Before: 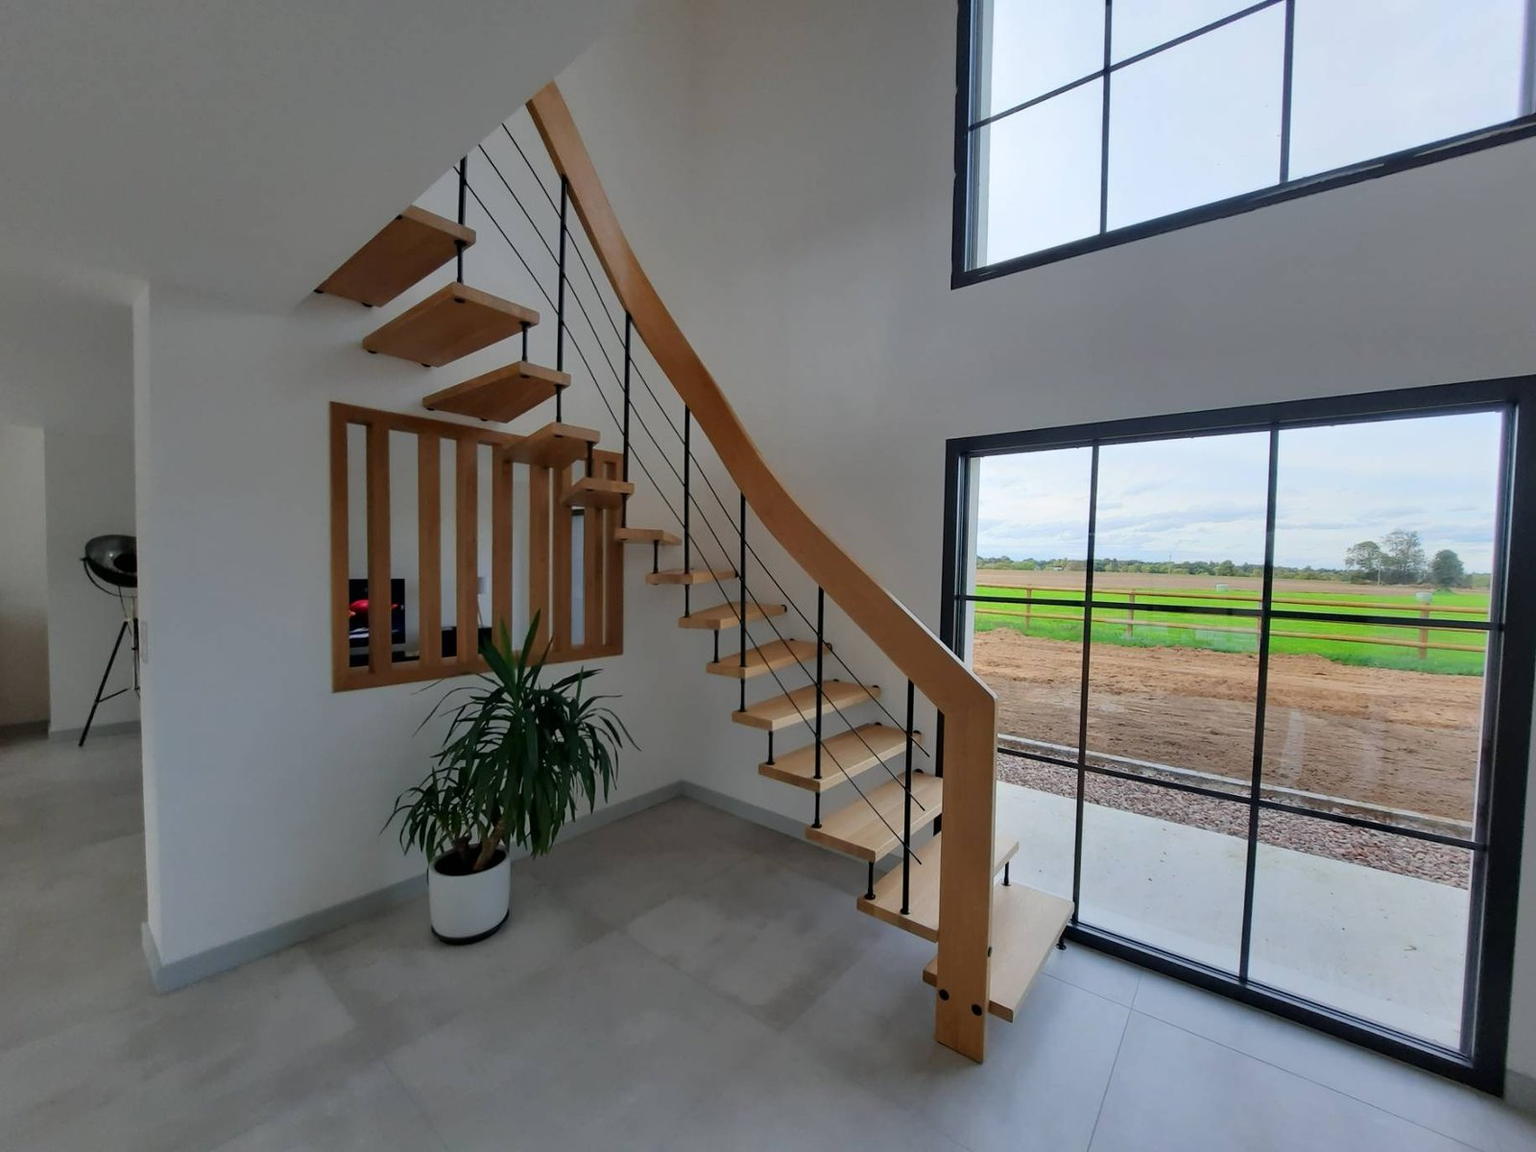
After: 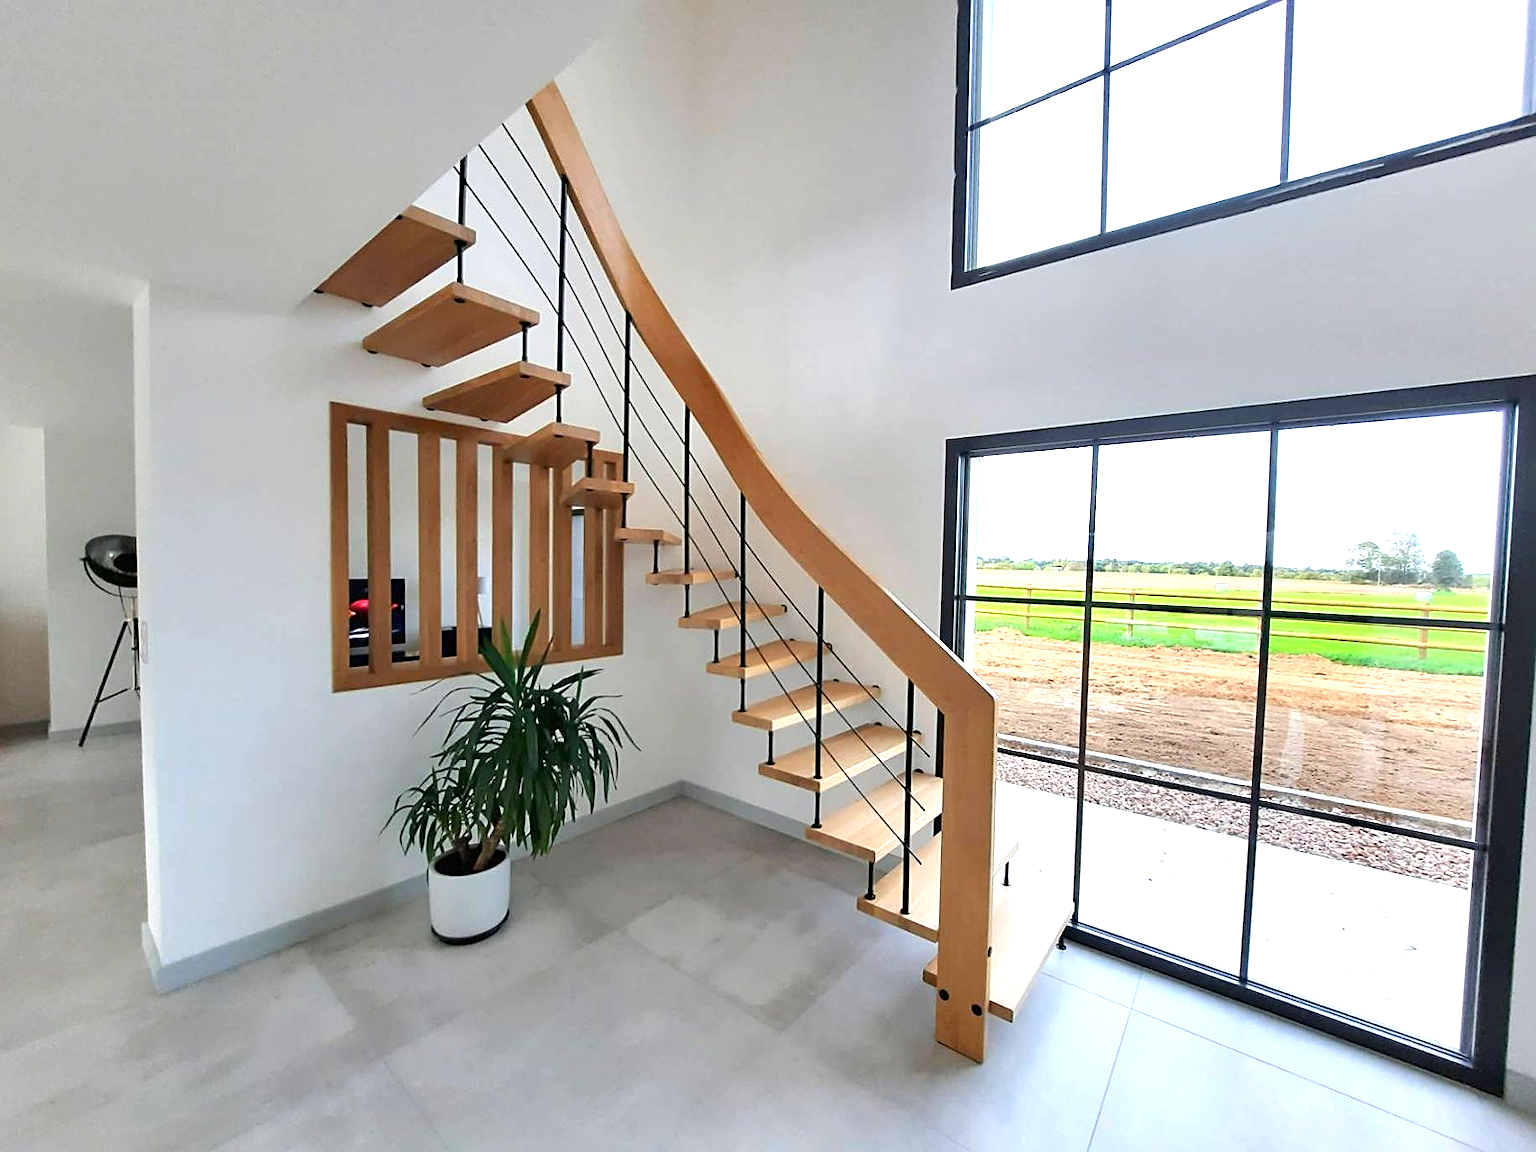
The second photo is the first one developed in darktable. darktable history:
exposure: black level correction 0, exposure 1.467 EV, compensate exposure bias true, compensate highlight preservation false
sharpen: on, module defaults
